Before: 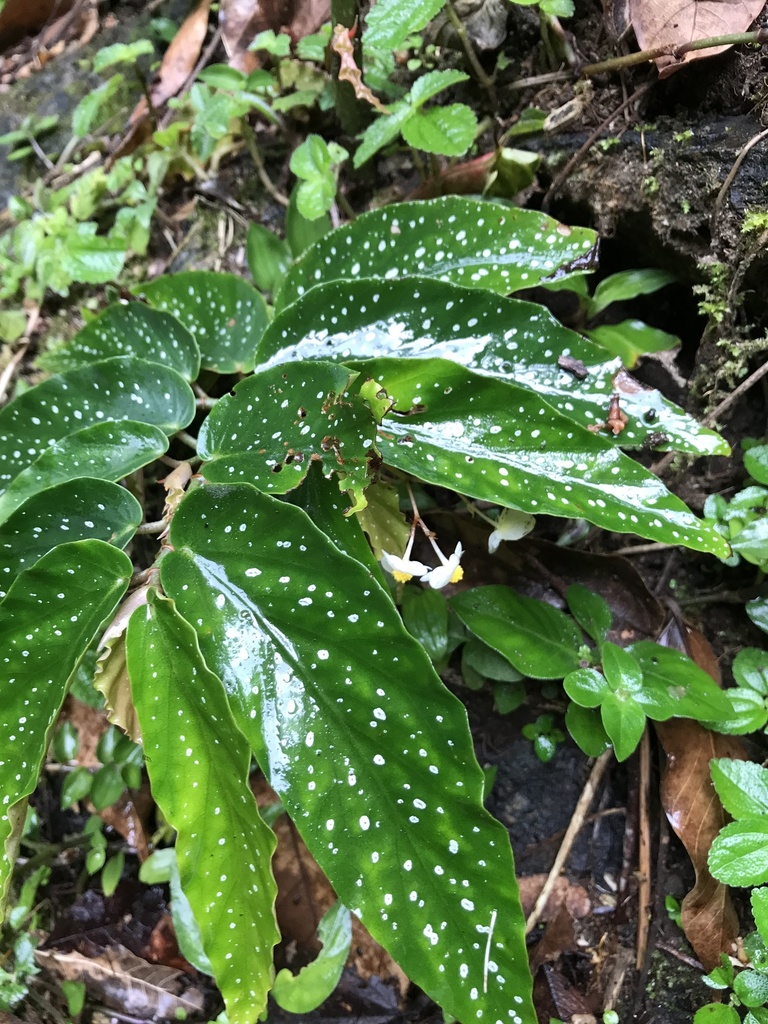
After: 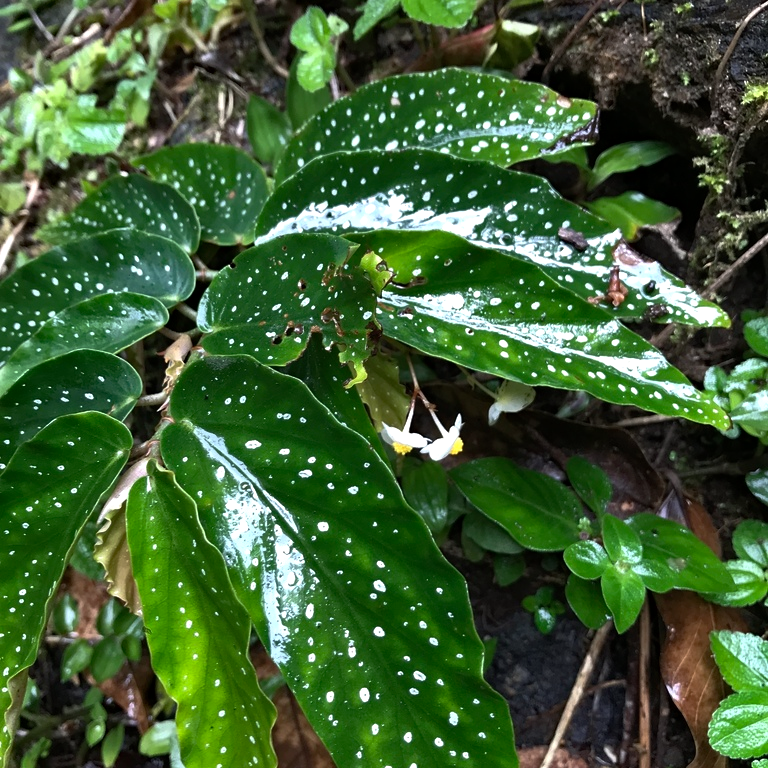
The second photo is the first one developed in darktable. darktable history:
rgb curve: curves: ch0 [(0, 0) (0.415, 0.237) (1, 1)]
crop and rotate: top 12.5%, bottom 12.5%
exposure: exposure 0.207 EV, compensate highlight preservation false
haze removal: compatibility mode true, adaptive false
contrast brightness saturation: saturation -0.05
